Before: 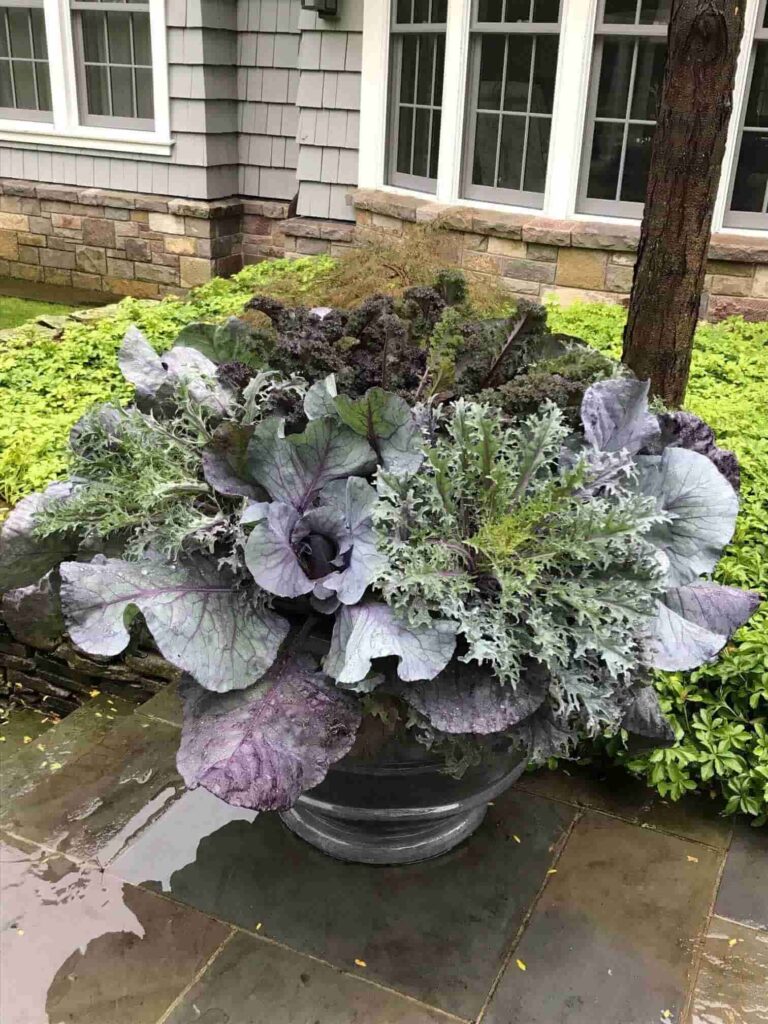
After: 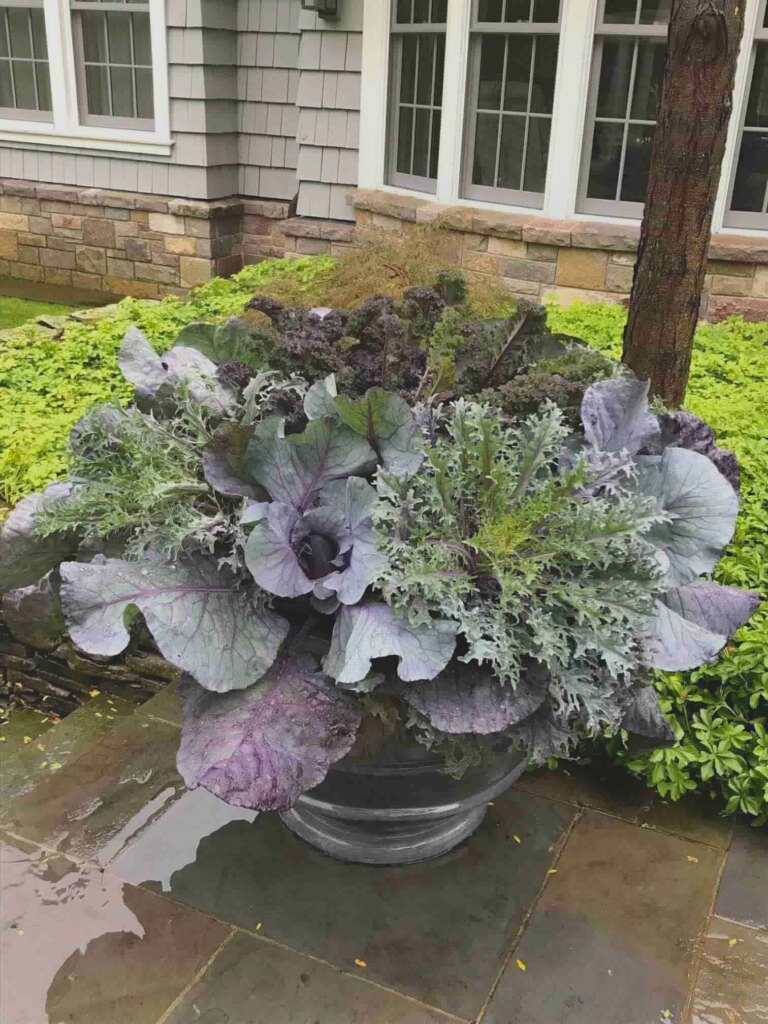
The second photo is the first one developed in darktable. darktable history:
local contrast: detail 70%
shadows and highlights: shadows 60, soften with gaussian
